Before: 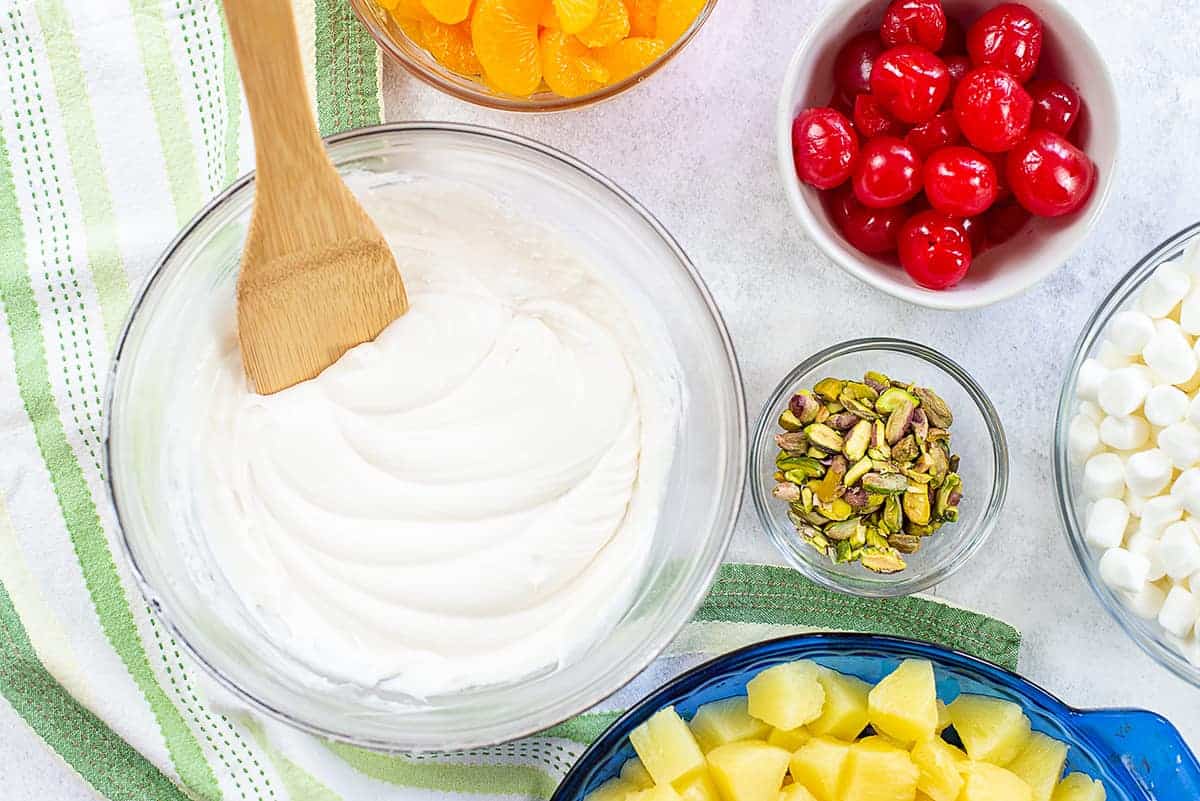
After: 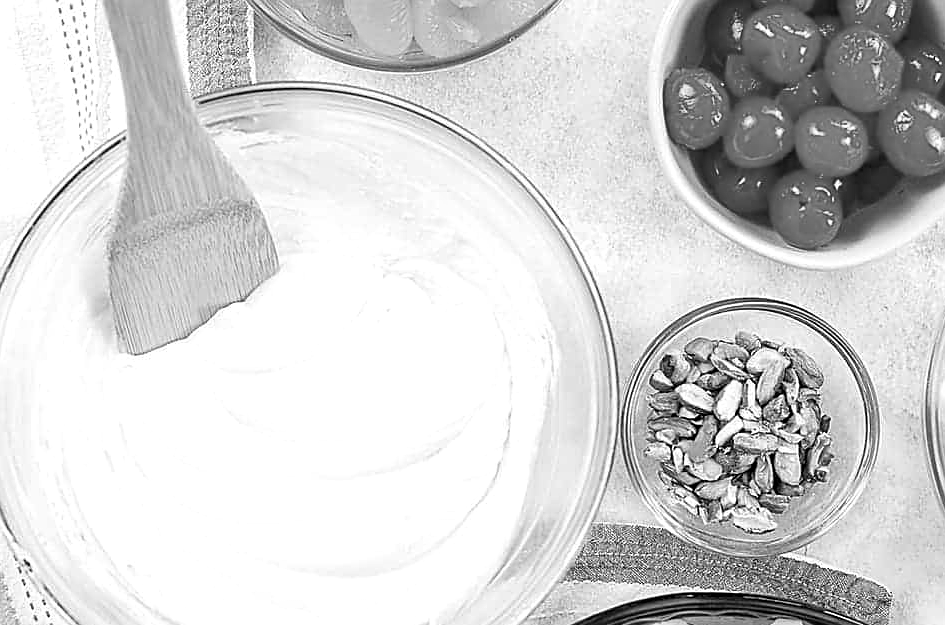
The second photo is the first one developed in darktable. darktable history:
exposure: exposure 0.2 EV, compensate highlight preservation false
monochrome: on, module defaults
sharpen: on, module defaults
color correction: saturation 1.1
crop and rotate: left 10.77%, top 5.1%, right 10.41%, bottom 16.76%
